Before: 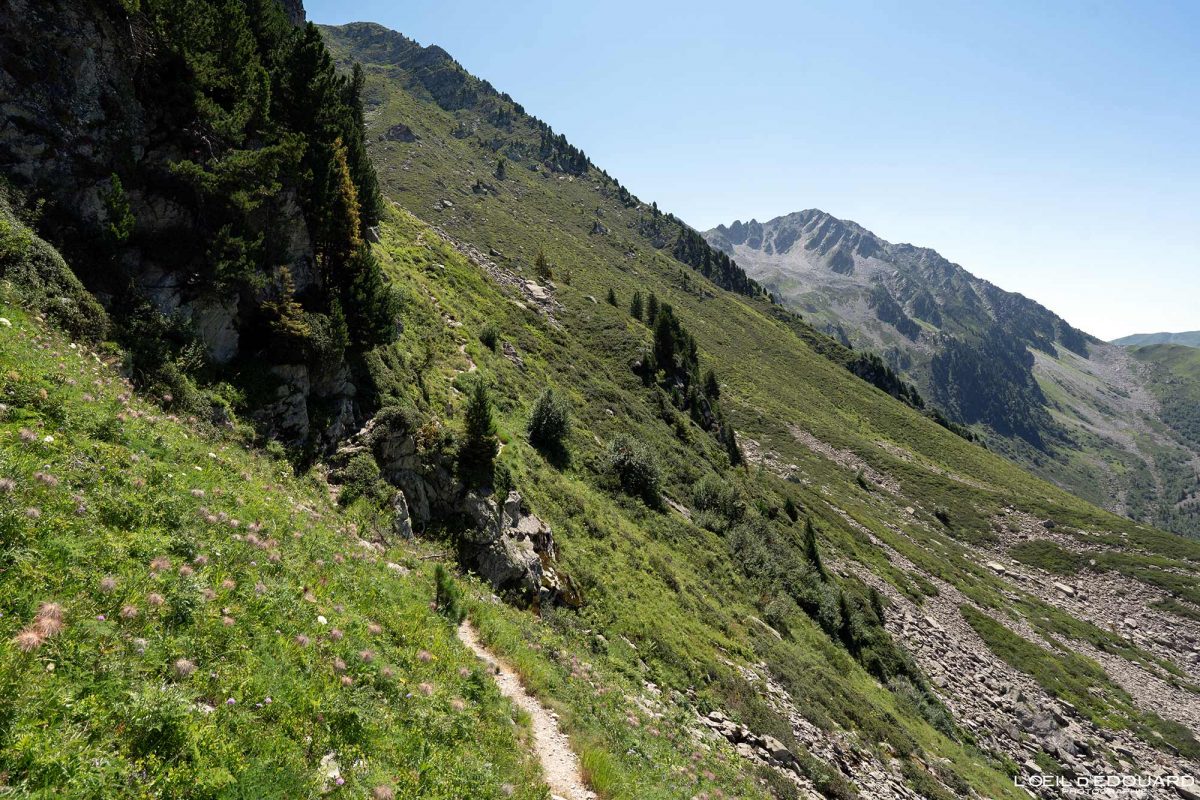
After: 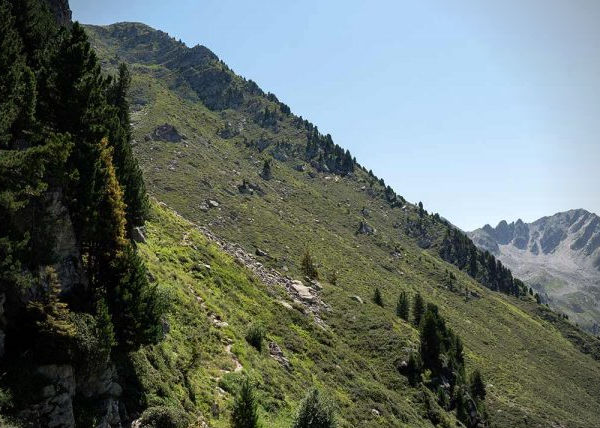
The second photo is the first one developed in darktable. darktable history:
crop: left 19.556%, right 30.401%, bottom 46.458%
vignetting: on, module defaults
rotate and perspective: crop left 0, crop top 0
